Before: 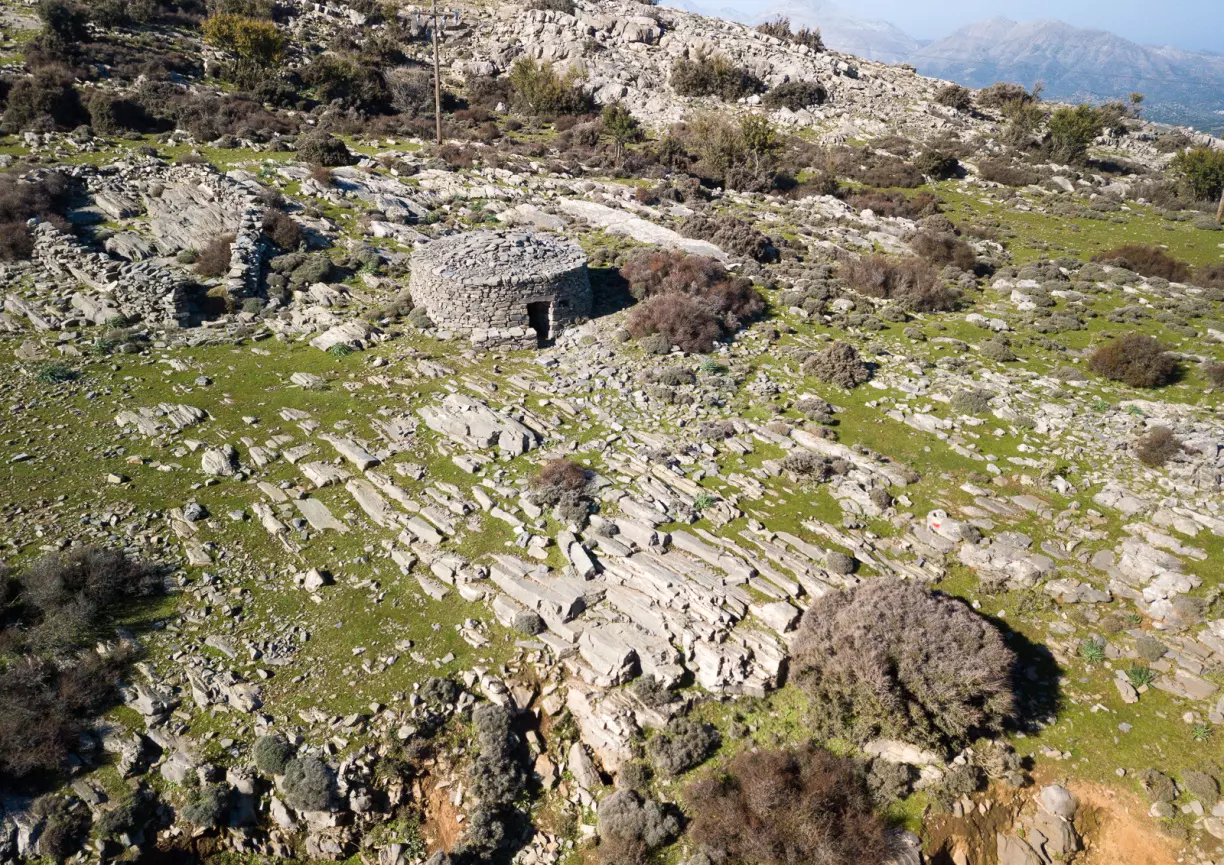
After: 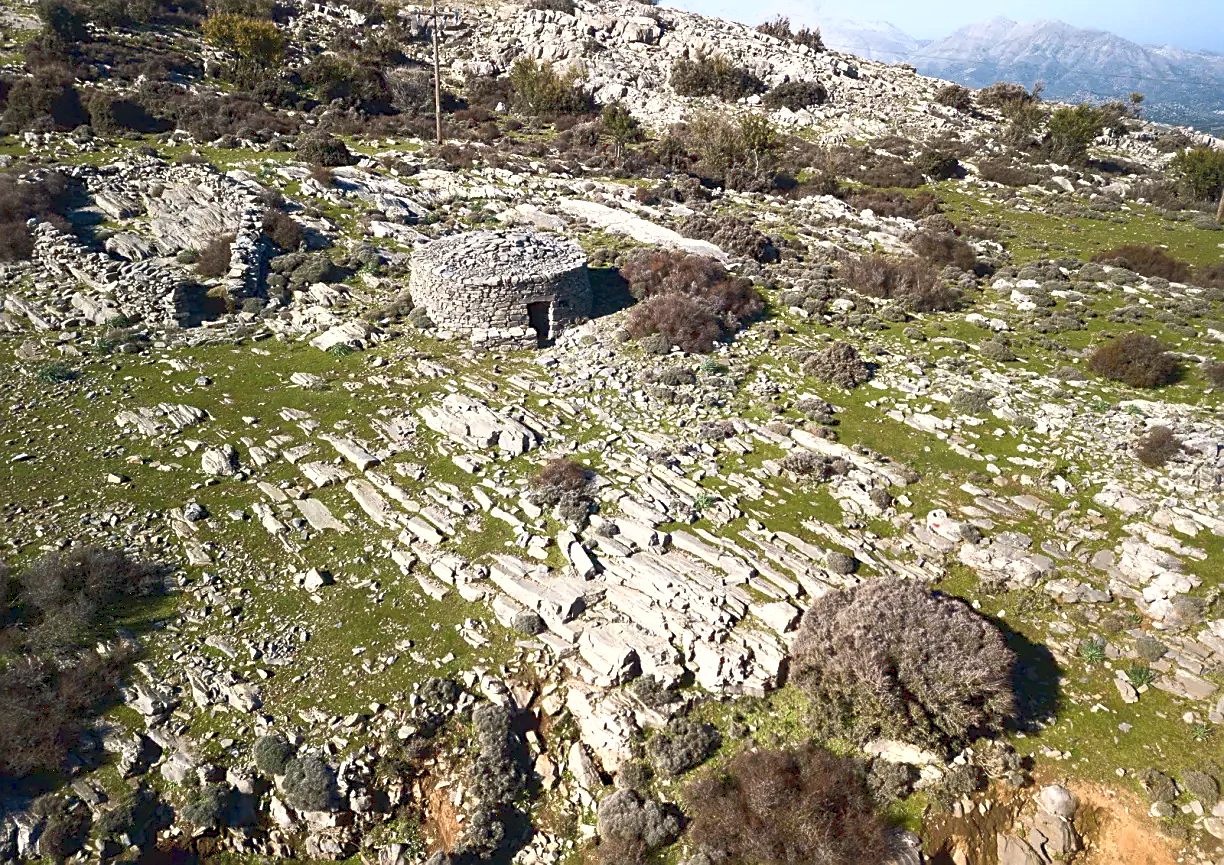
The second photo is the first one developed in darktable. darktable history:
sharpen: on, module defaults
exposure: black level correction 0.001, compensate highlight preservation false
tone curve: curves: ch0 [(0, 0.081) (0.483, 0.453) (0.881, 0.992)]
